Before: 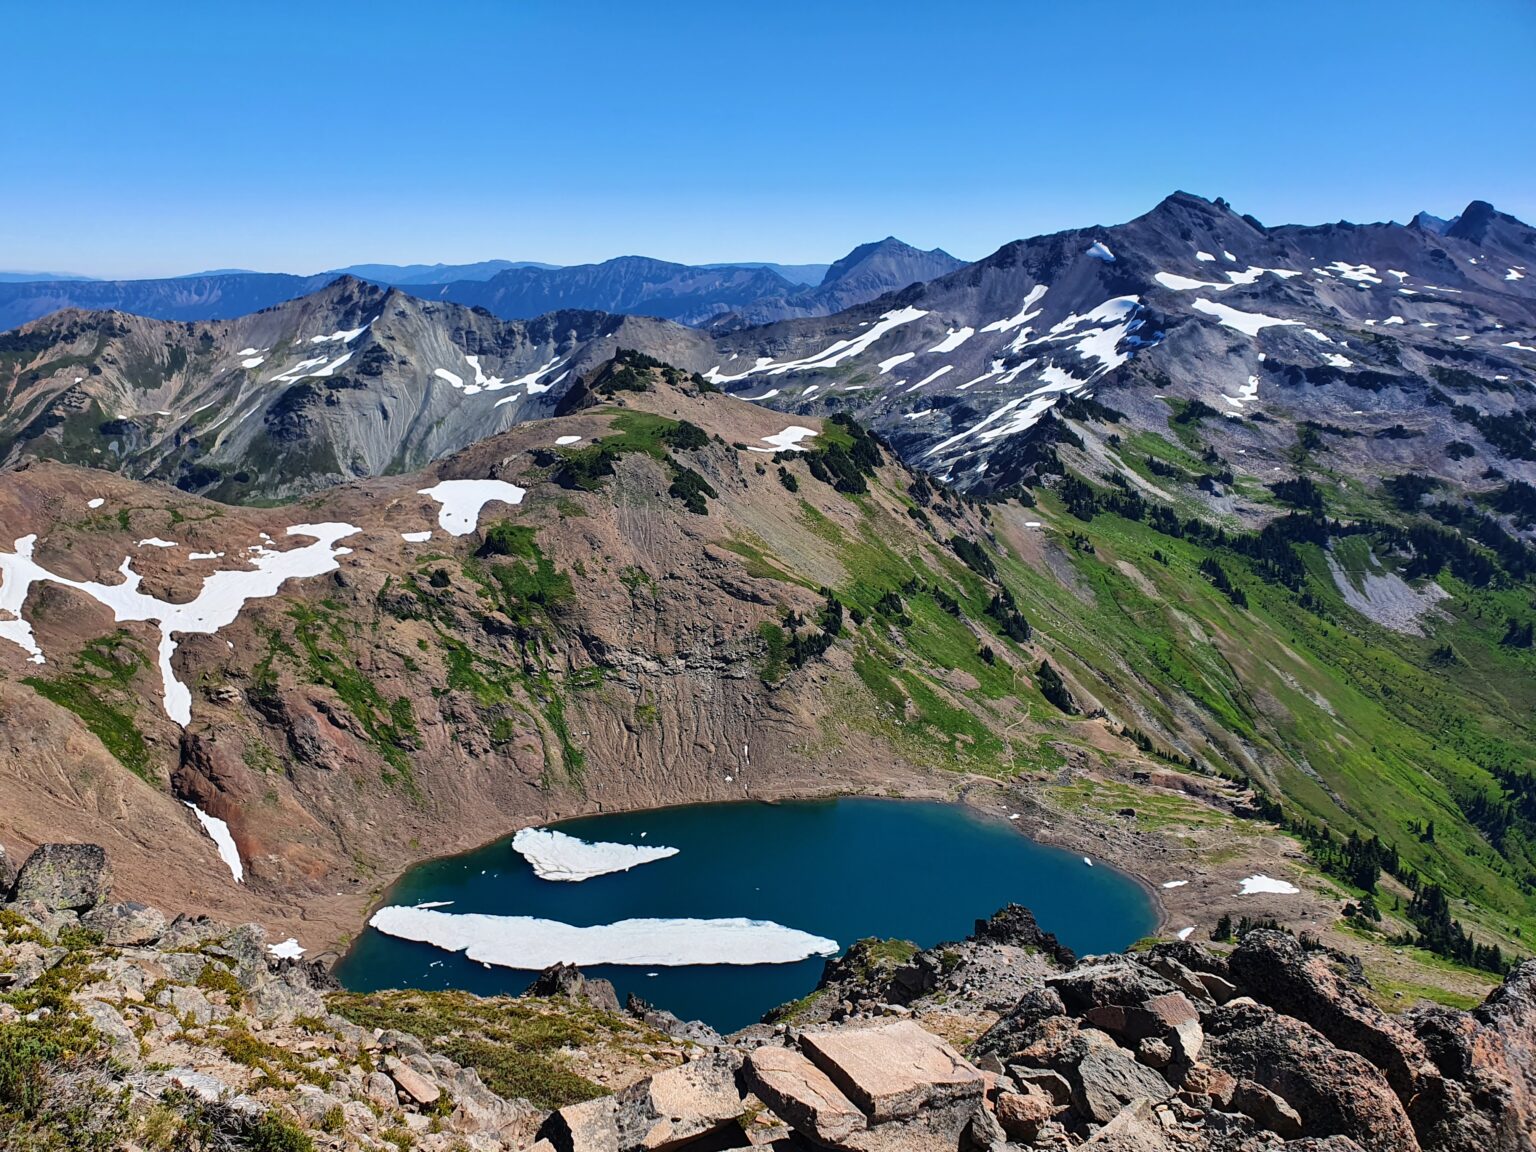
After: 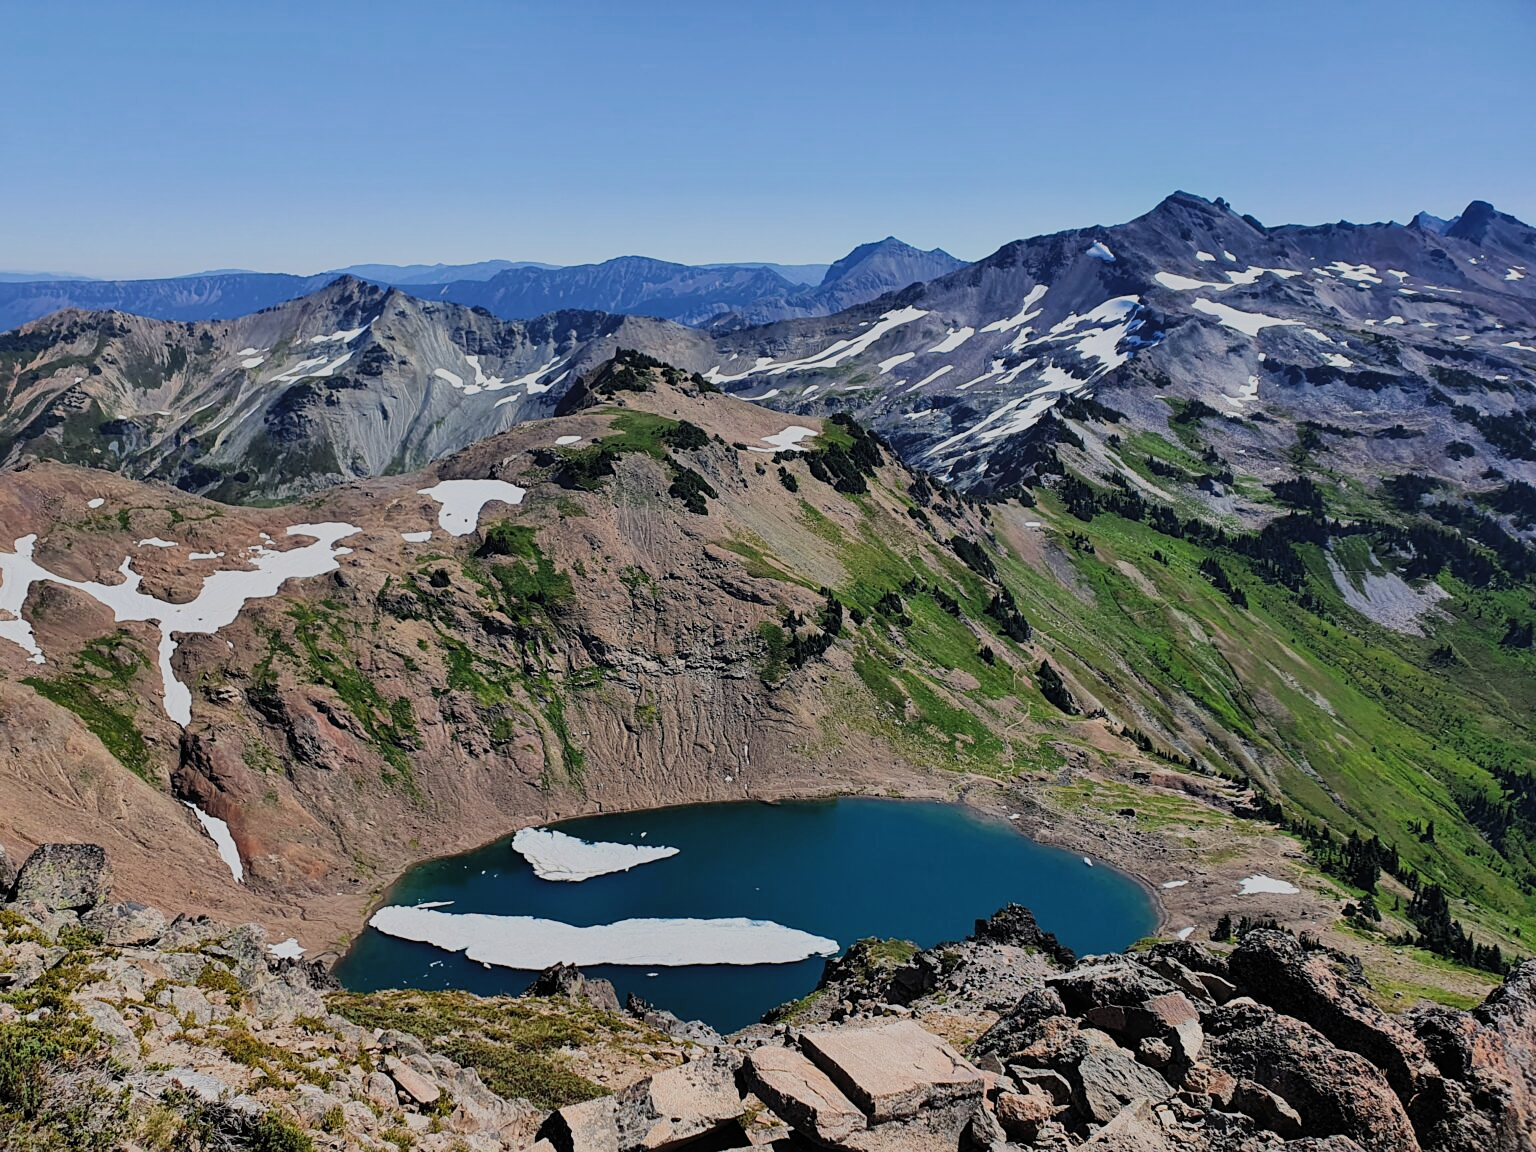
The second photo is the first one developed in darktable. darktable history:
sharpen: amount 0.205
filmic rgb: black relative exposure -7.65 EV, white relative exposure 4.56 EV, hardness 3.61, color science v5 (2021), contrast in shadows safe, contrast in highlights safe
